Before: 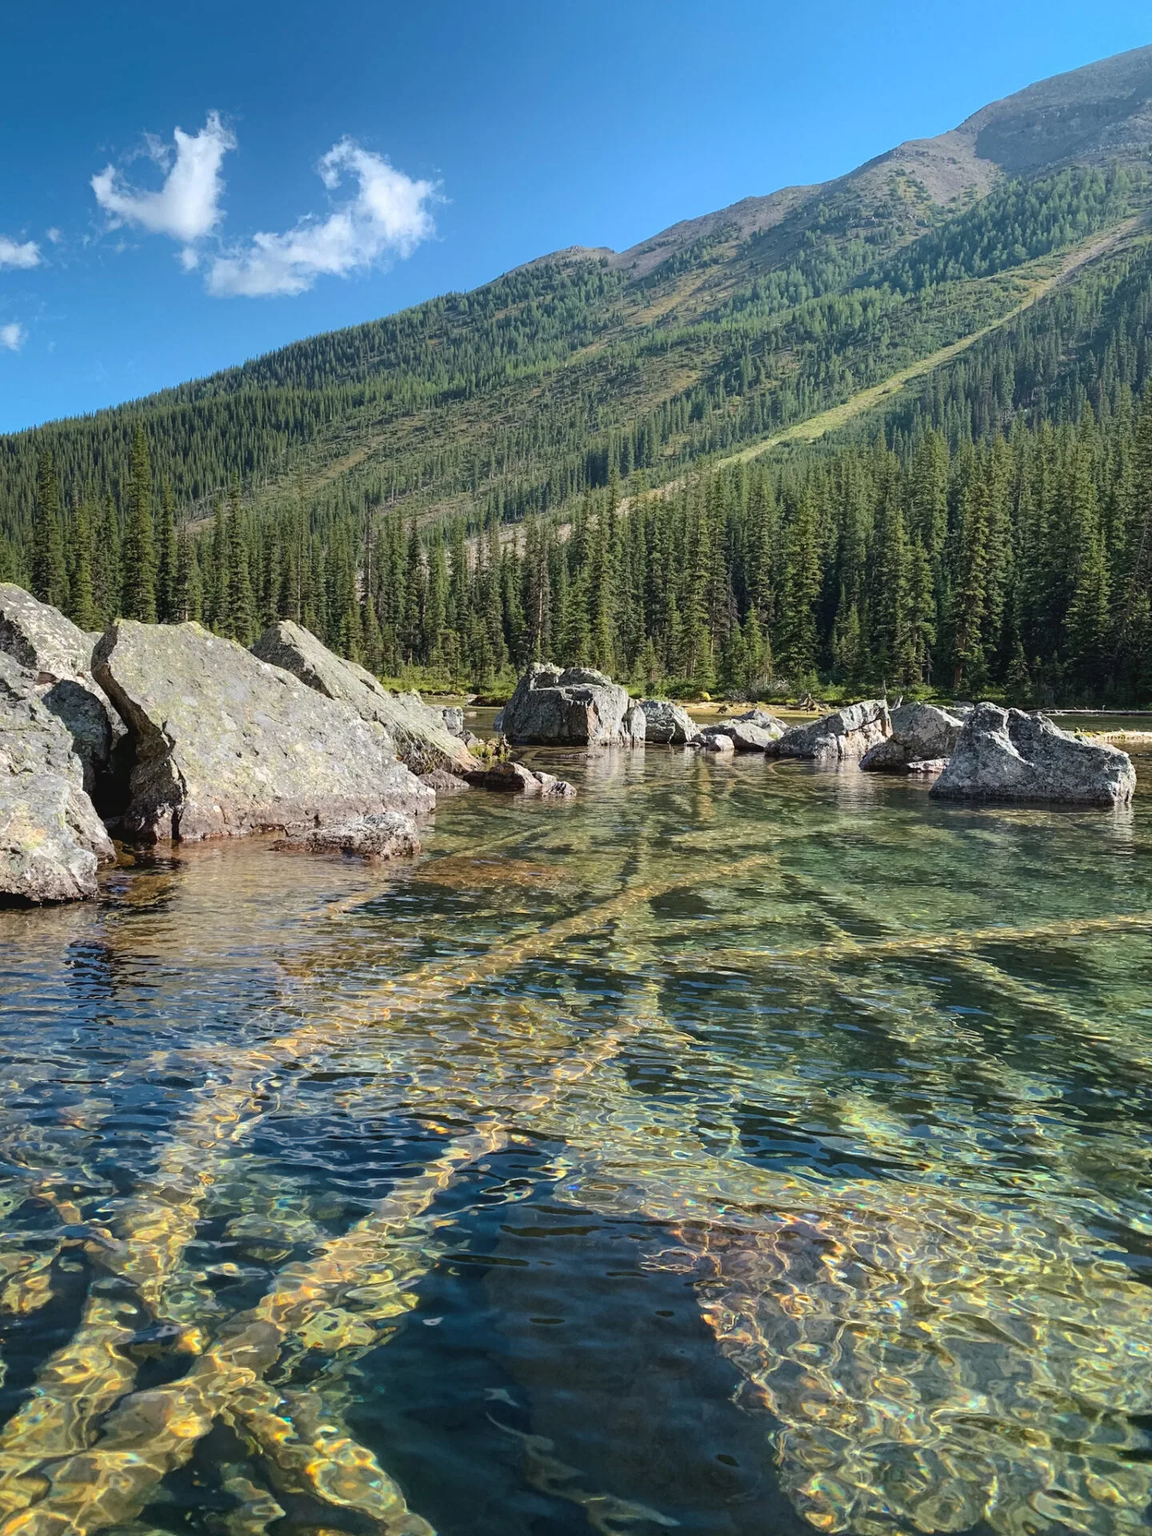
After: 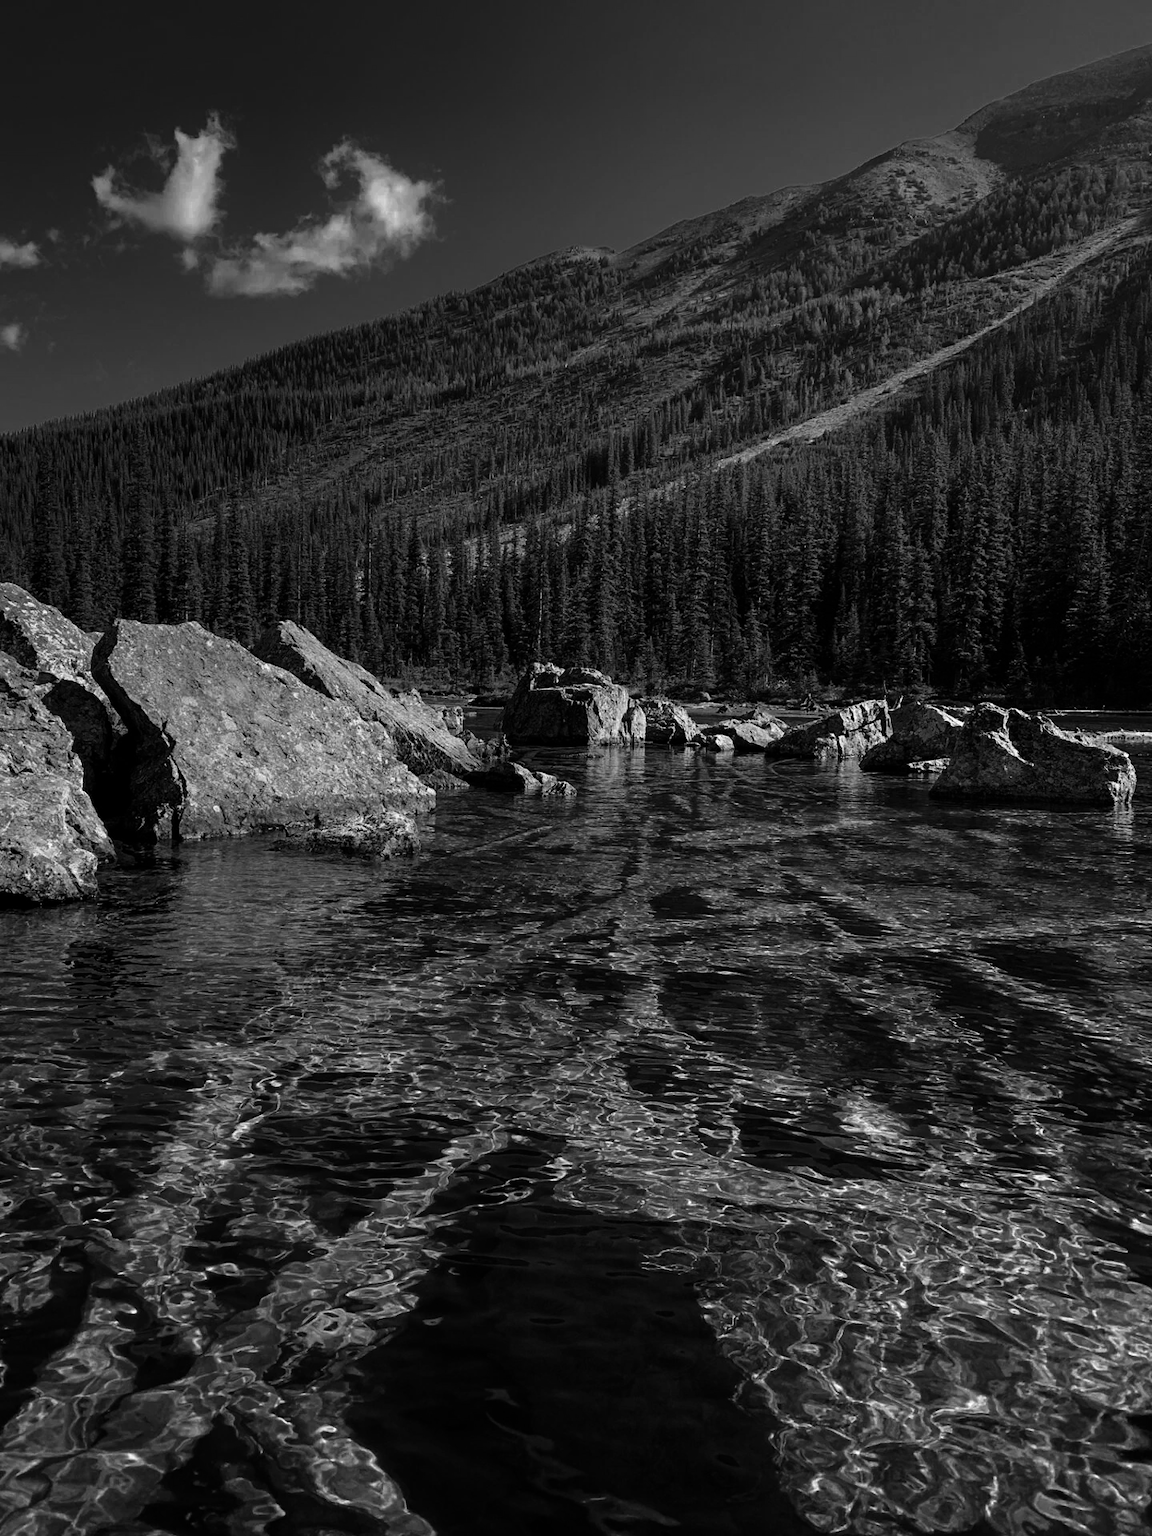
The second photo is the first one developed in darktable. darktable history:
color zones: curves: ch0 [(0.002, 0.429) (0.121, 0.212) (0.198, 0.113) (0.276, 0.344) (0.331, 0.541) (0.41, 0.56) (0.482, 0.289) (0.619, 0.227) (0.721, 0.18) (0.821, 0.435) (0.928, 0.555) (1, 0.587)]; ch1 [(0, 0) (0.143, 0) (0.286, 0) (0.429, 0) (0.571, 0) (0.714, 0) (0.857, 0)]
contrast brightness saturation: contrast 0.088, brightness -0.587, saturation 0.174
